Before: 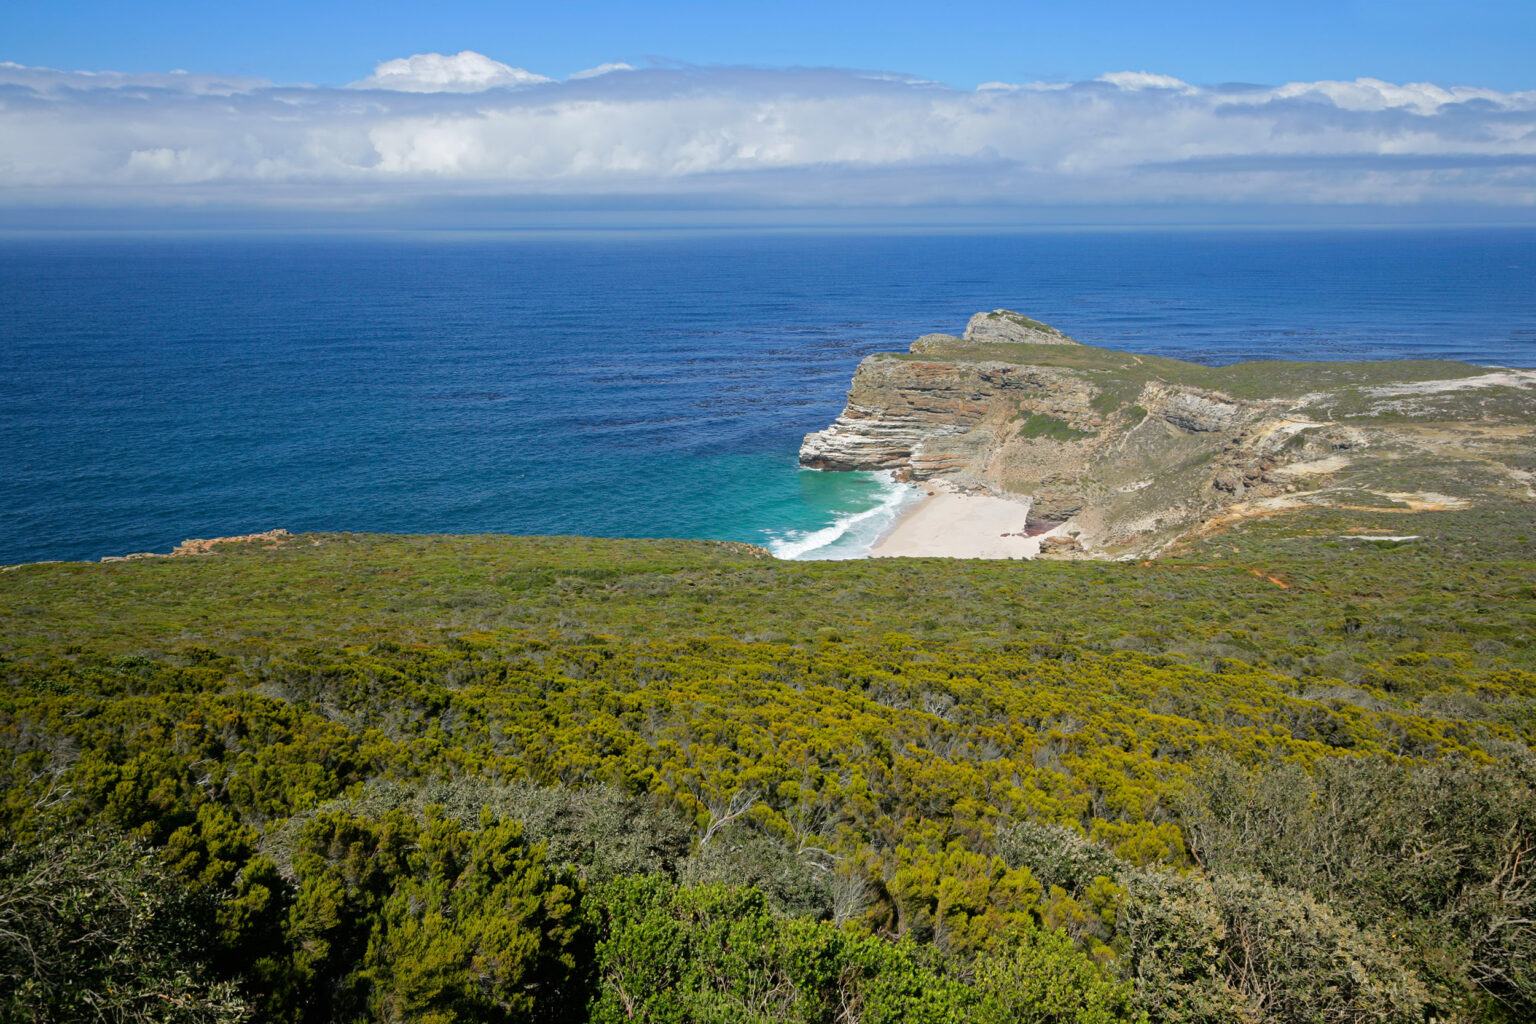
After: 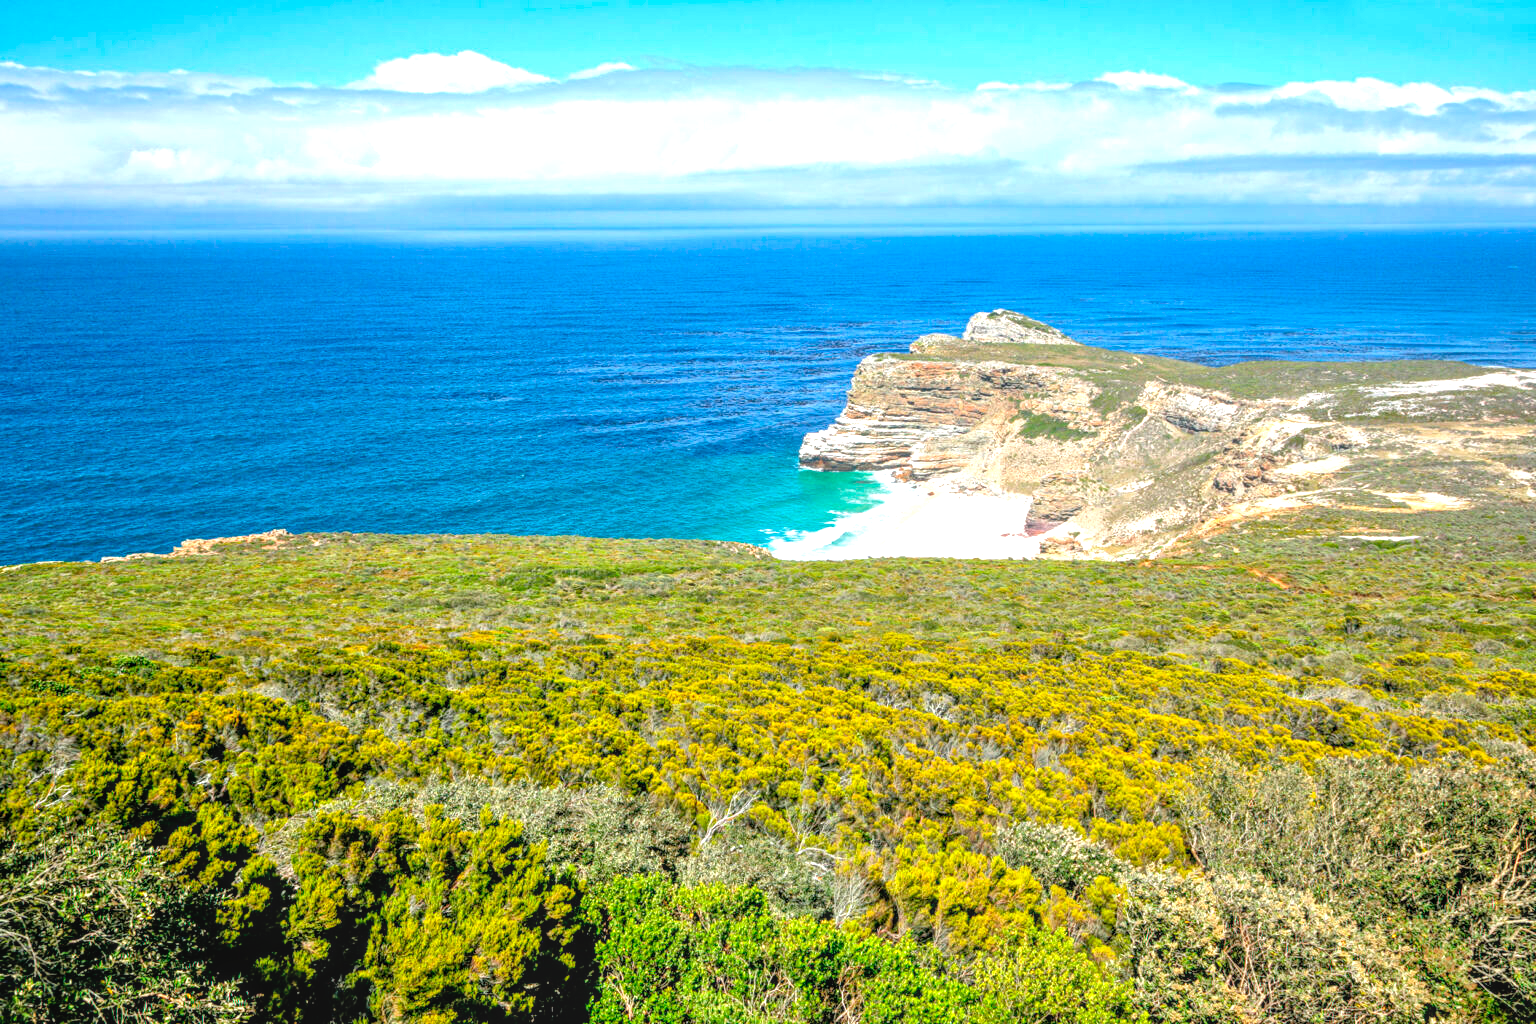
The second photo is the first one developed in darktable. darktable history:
tone equalizer: -7 EV 0.15 EV, -6 EV 0.6 EV, -5 EV 1.15 EV, -4 EV 1.33 EV, -3 EV 1.15 EV, -2 EV 0.6 EV, -1 EV 0.15 EV, mask exposure compensation -0.5 EV
exposure: black level correction 0, exposure 1.1 EV, compensate exposure bias true, compensate highlight preservation false
local contrast: highlights 0%, shadows 0%, detail 133%
